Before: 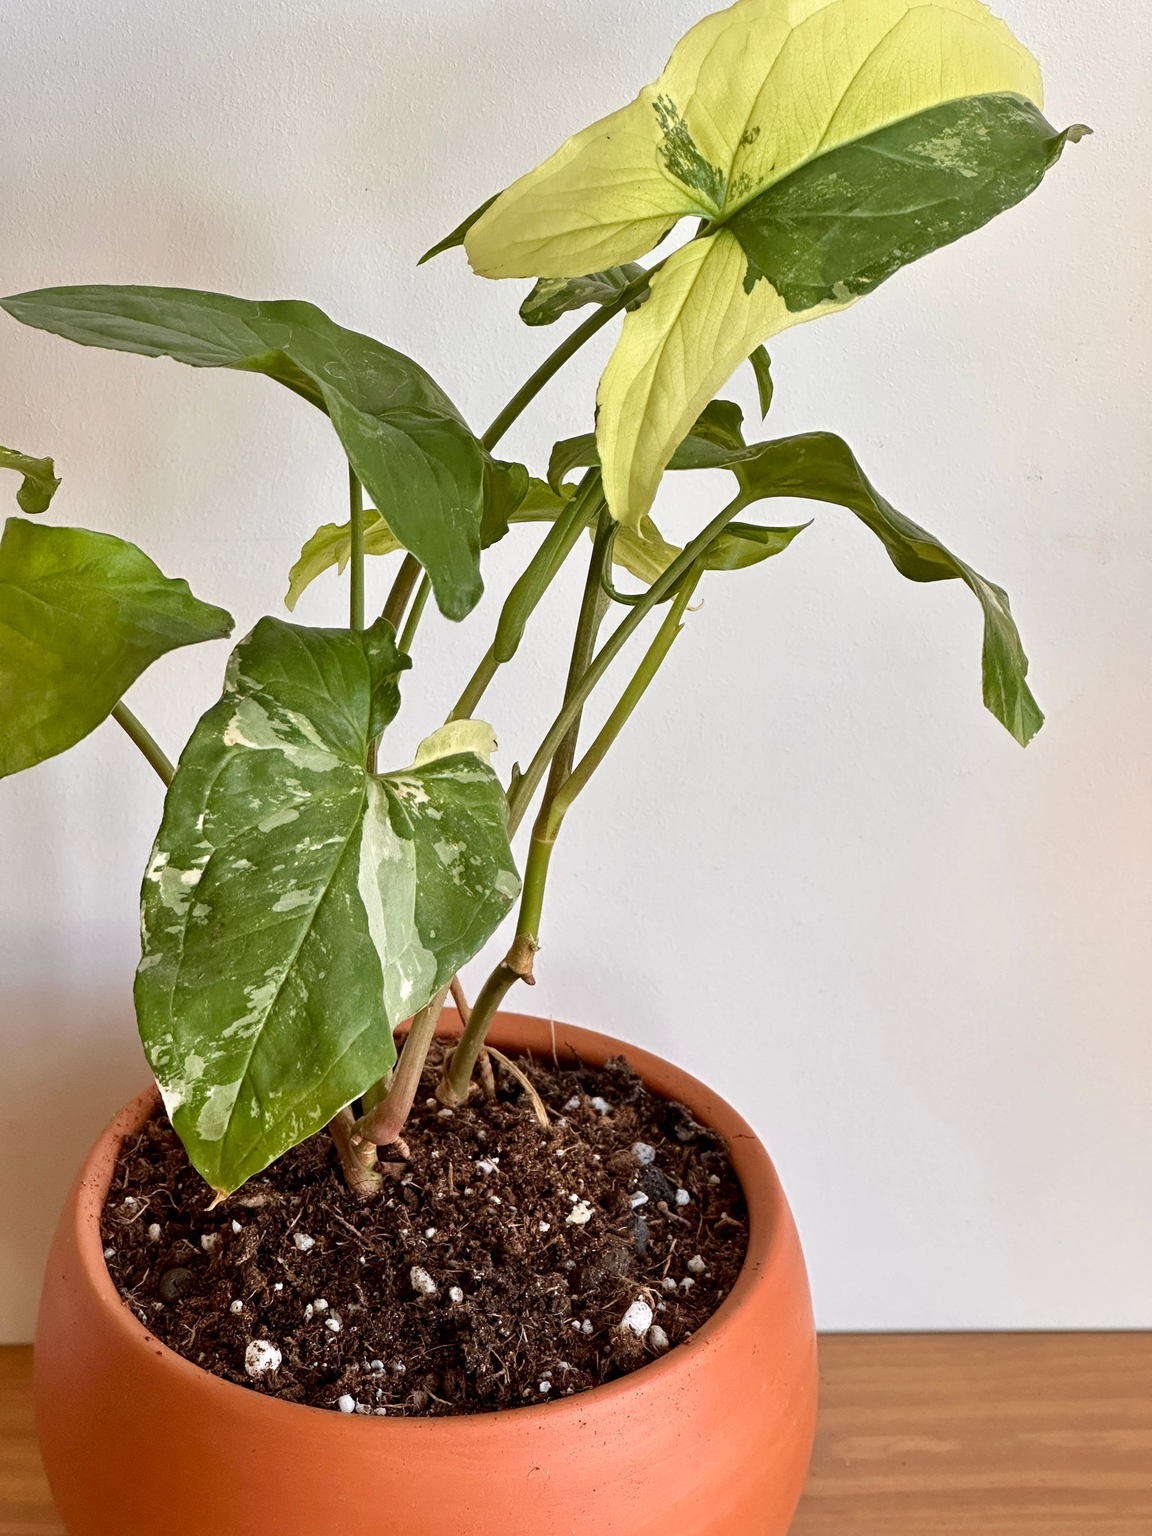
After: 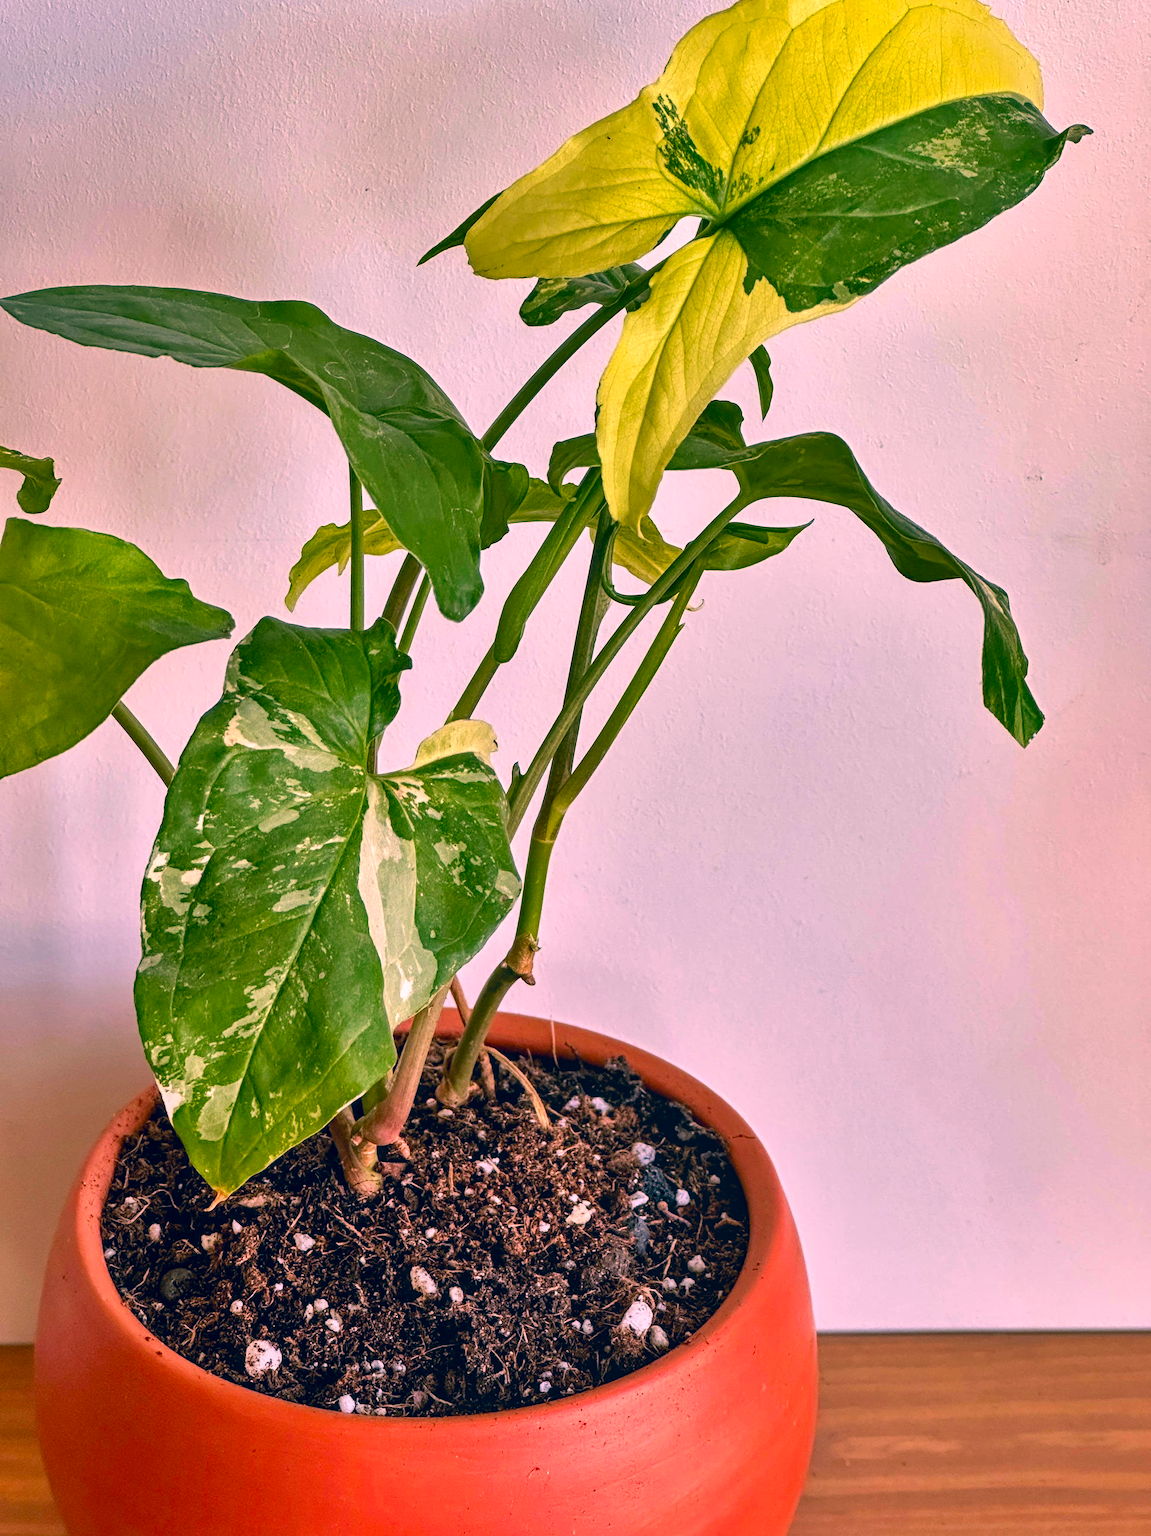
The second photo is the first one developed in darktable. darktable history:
local contrast: on, module defaults
color correction: highlights a* 16.86, highlights b* 0.23, shadows a* -15.43, shadows b* -14.16, saturation 1.54
shadows and highlights: low approximation 0.01, soften with gaussian
